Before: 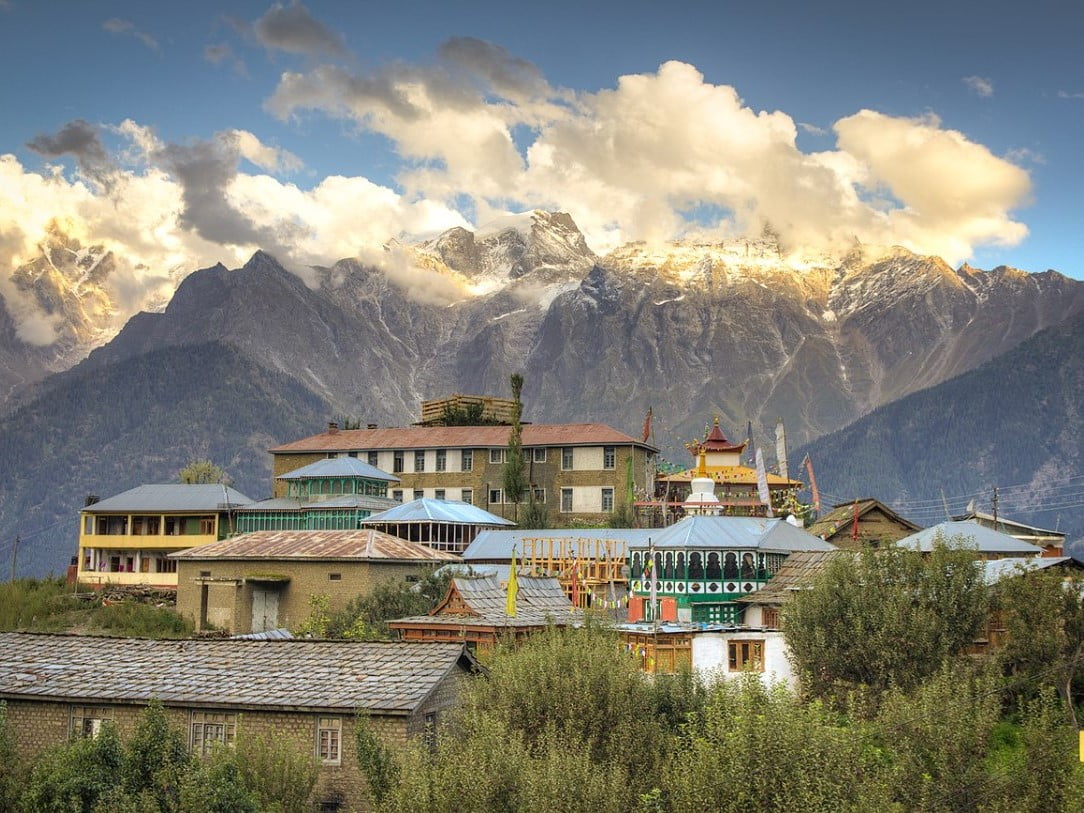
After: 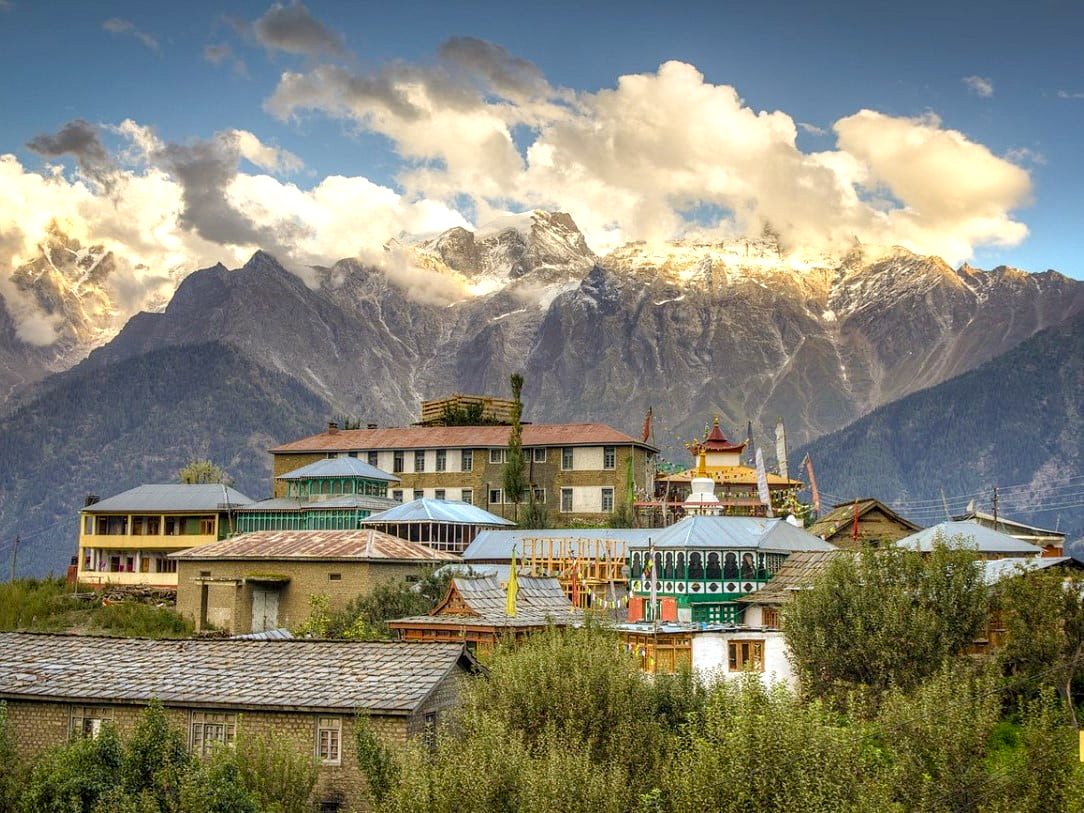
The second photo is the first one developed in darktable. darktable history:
local contrast: detail 130%
white balance: red 1.009, blue 0.985
color balance rgb: perceptual saturation grading › global saturation 20%, perceptual saturation grading › highlights -25%, perceptual saturation grading › shadows 25%
